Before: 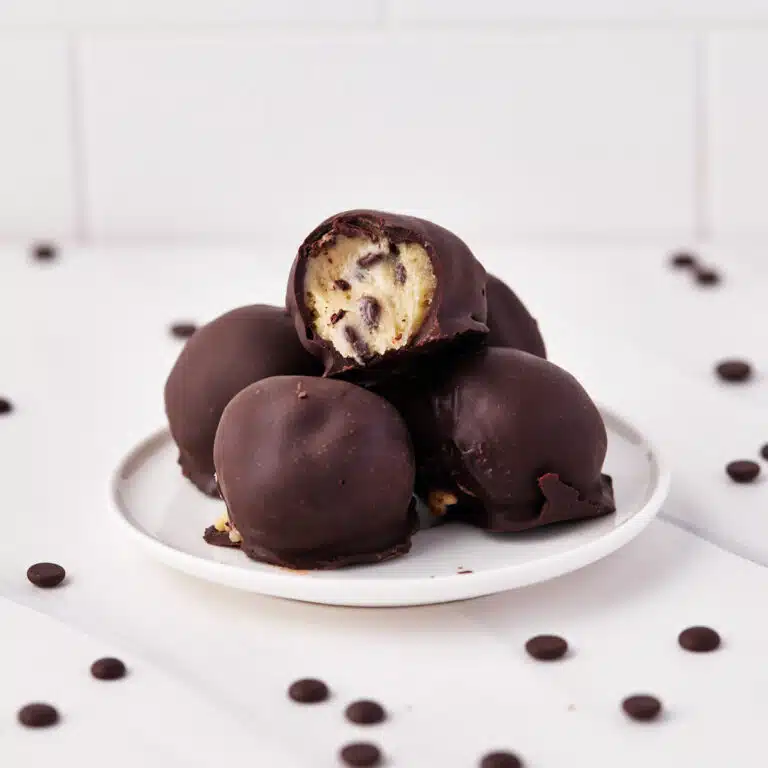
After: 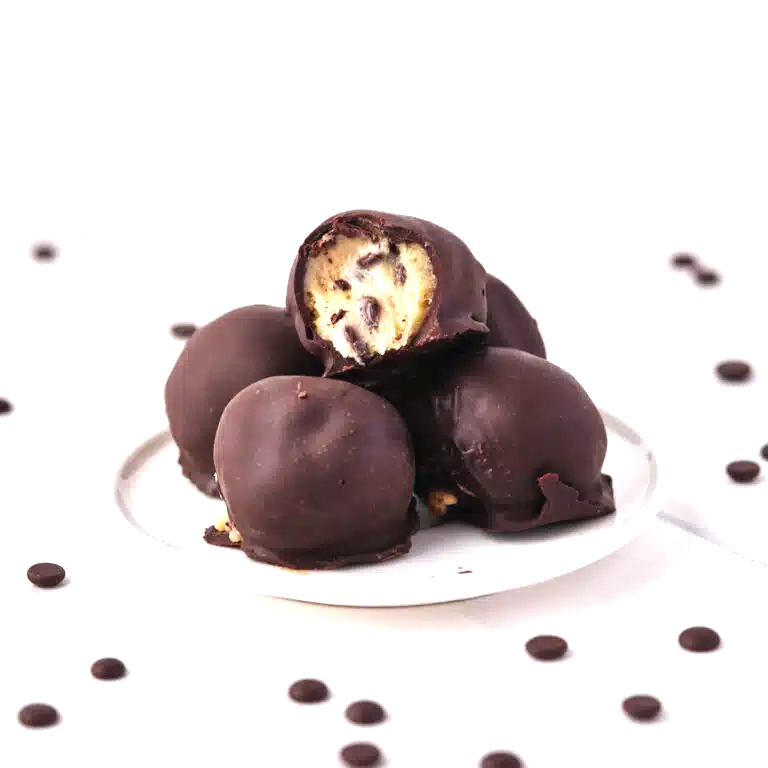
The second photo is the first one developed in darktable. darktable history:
local contrast: highlights 100%, shadows 98%, detail 120%, midtone range 0.2
exposure: black level correction -0.002, exposure 0.705 EV, compensate highlight preservation false
